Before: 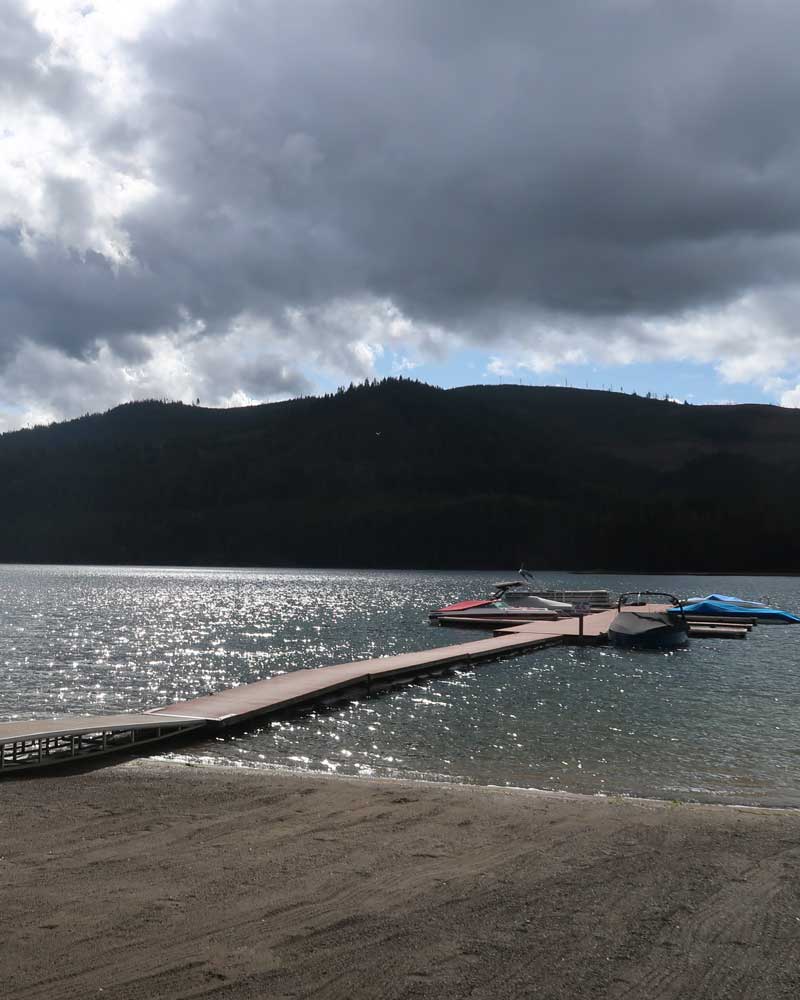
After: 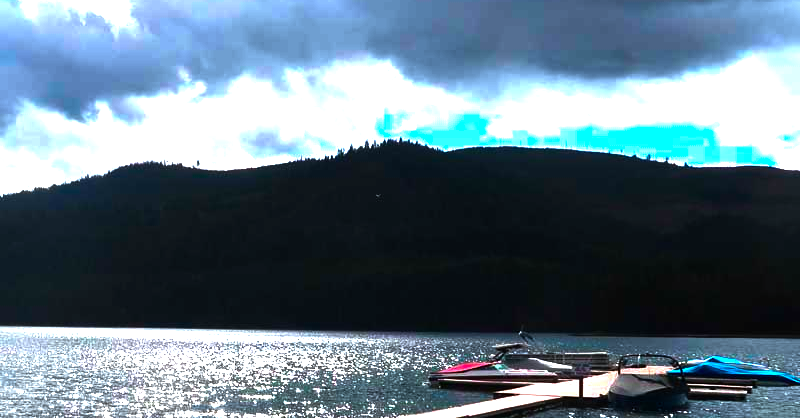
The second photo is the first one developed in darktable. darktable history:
white balance: red 0.982, blue 1.018
crop and rotate: top 23.84%, bottom 34.294%
color balance rgb: linear chroma grading › shadows -30%, linear chroma grading › global chroma 35%, perceptual saturation grading › global saturation 75%, perceptual saturation grading › shadows -30%, perceptual brilliance grading › highlights 75%, perceptual brilliance grading › shadows -30%, global vibrance 35%
